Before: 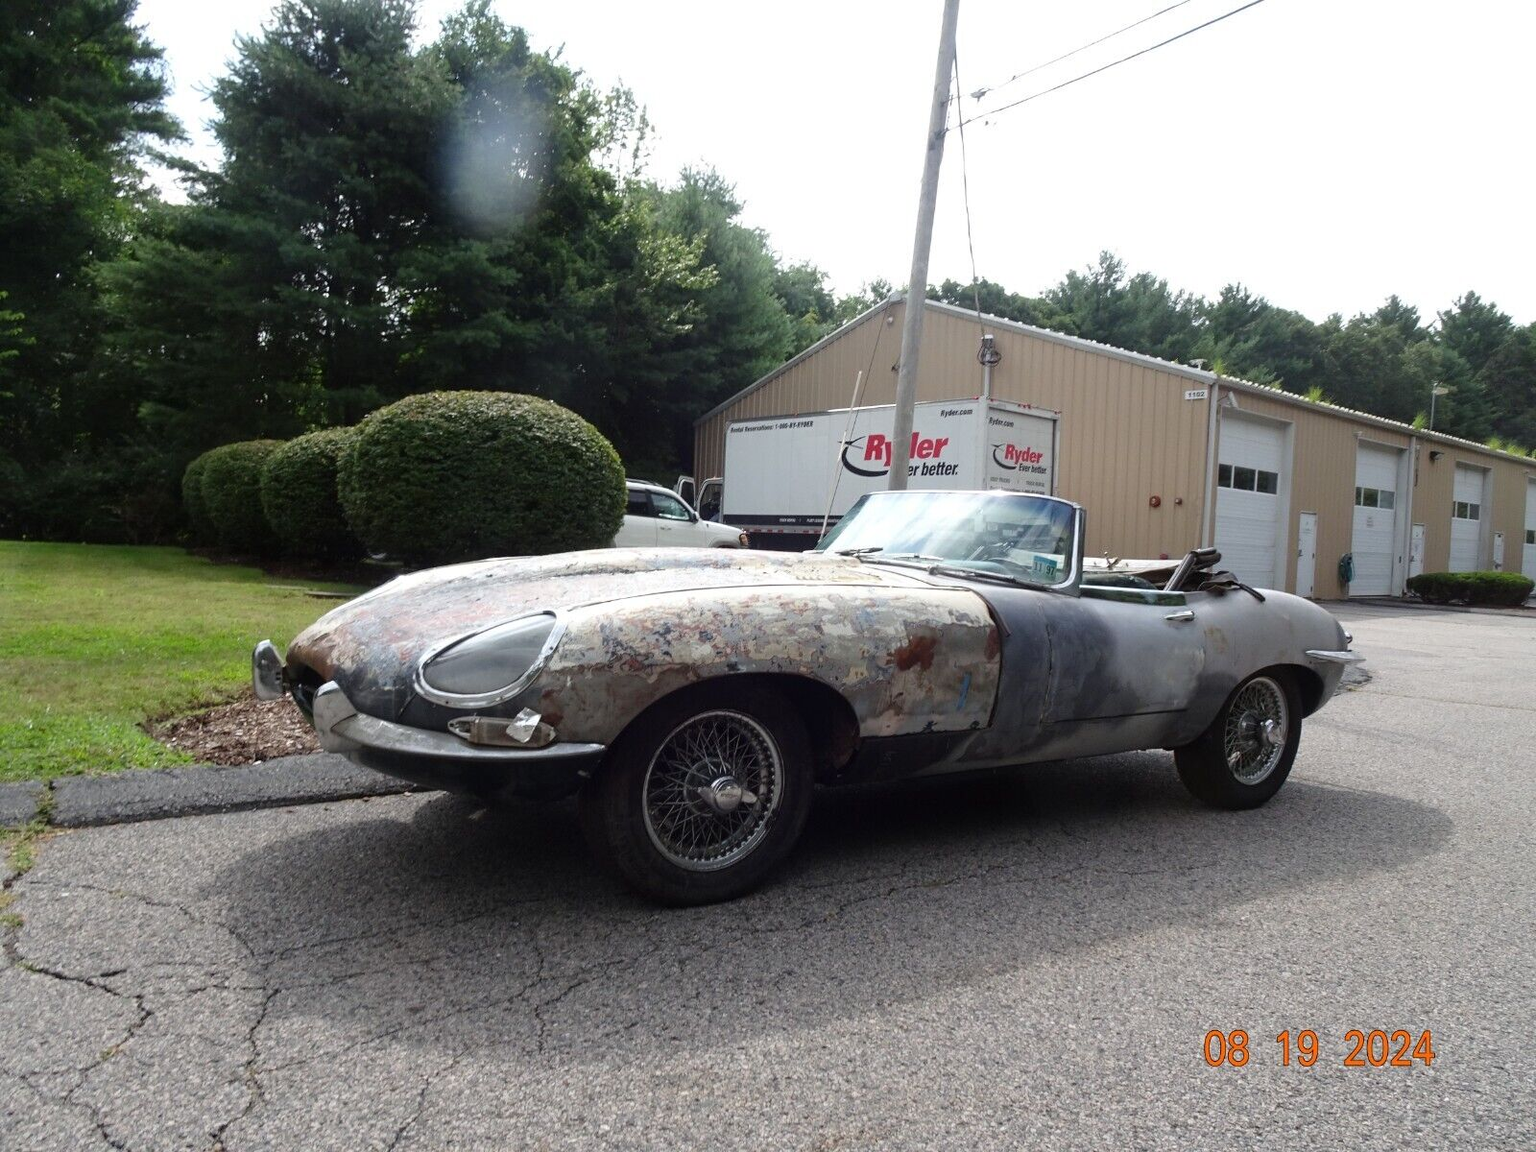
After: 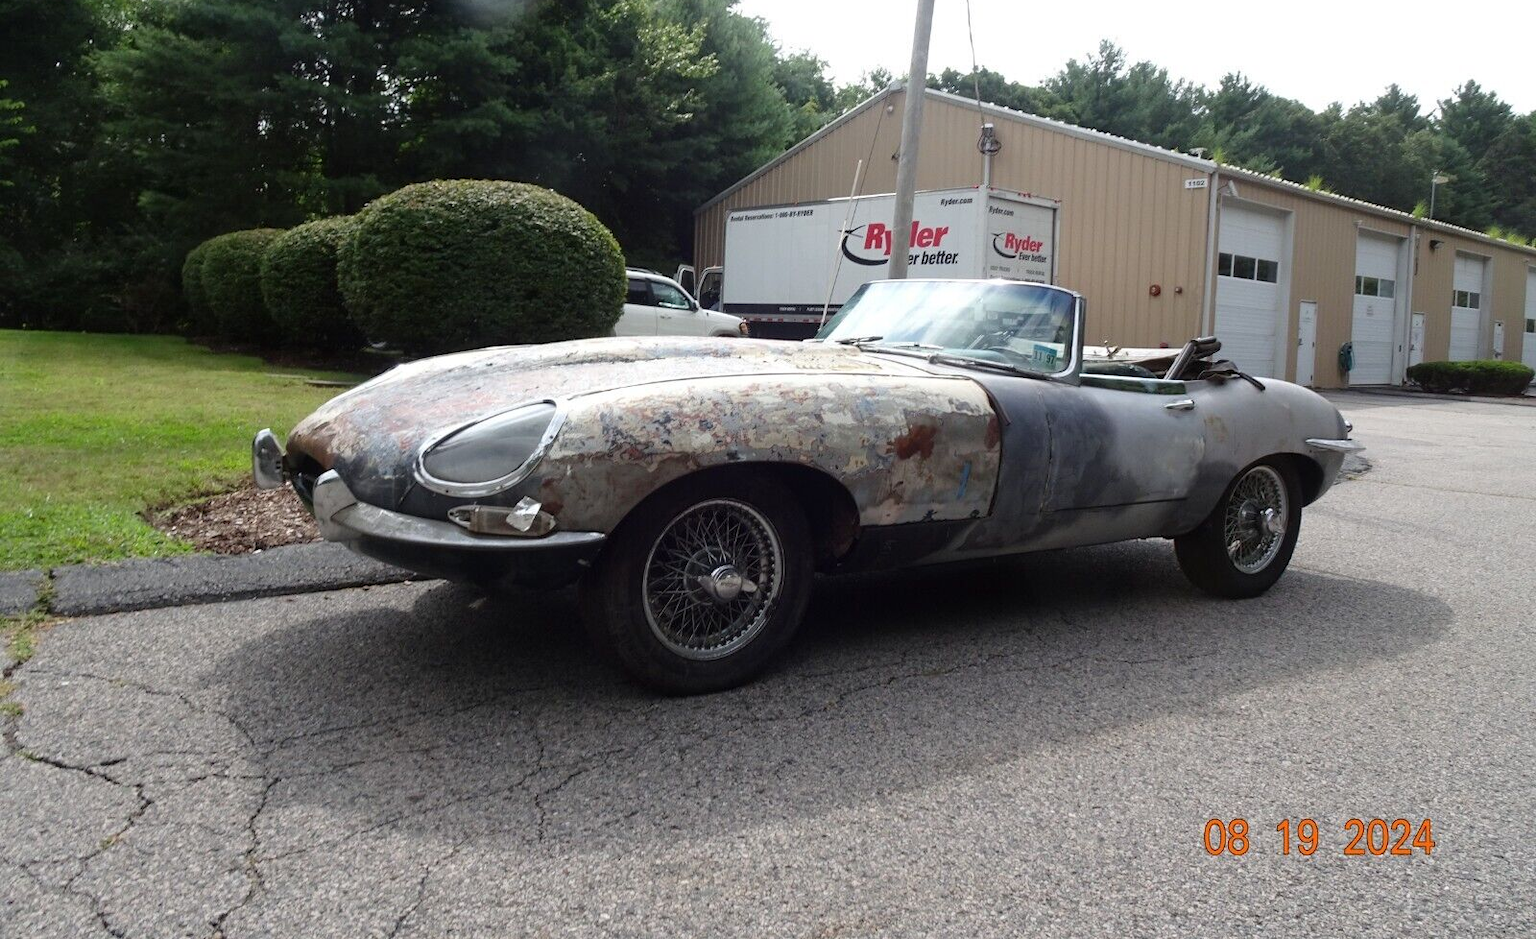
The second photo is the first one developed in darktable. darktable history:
crop and rotate: top 18.367%
